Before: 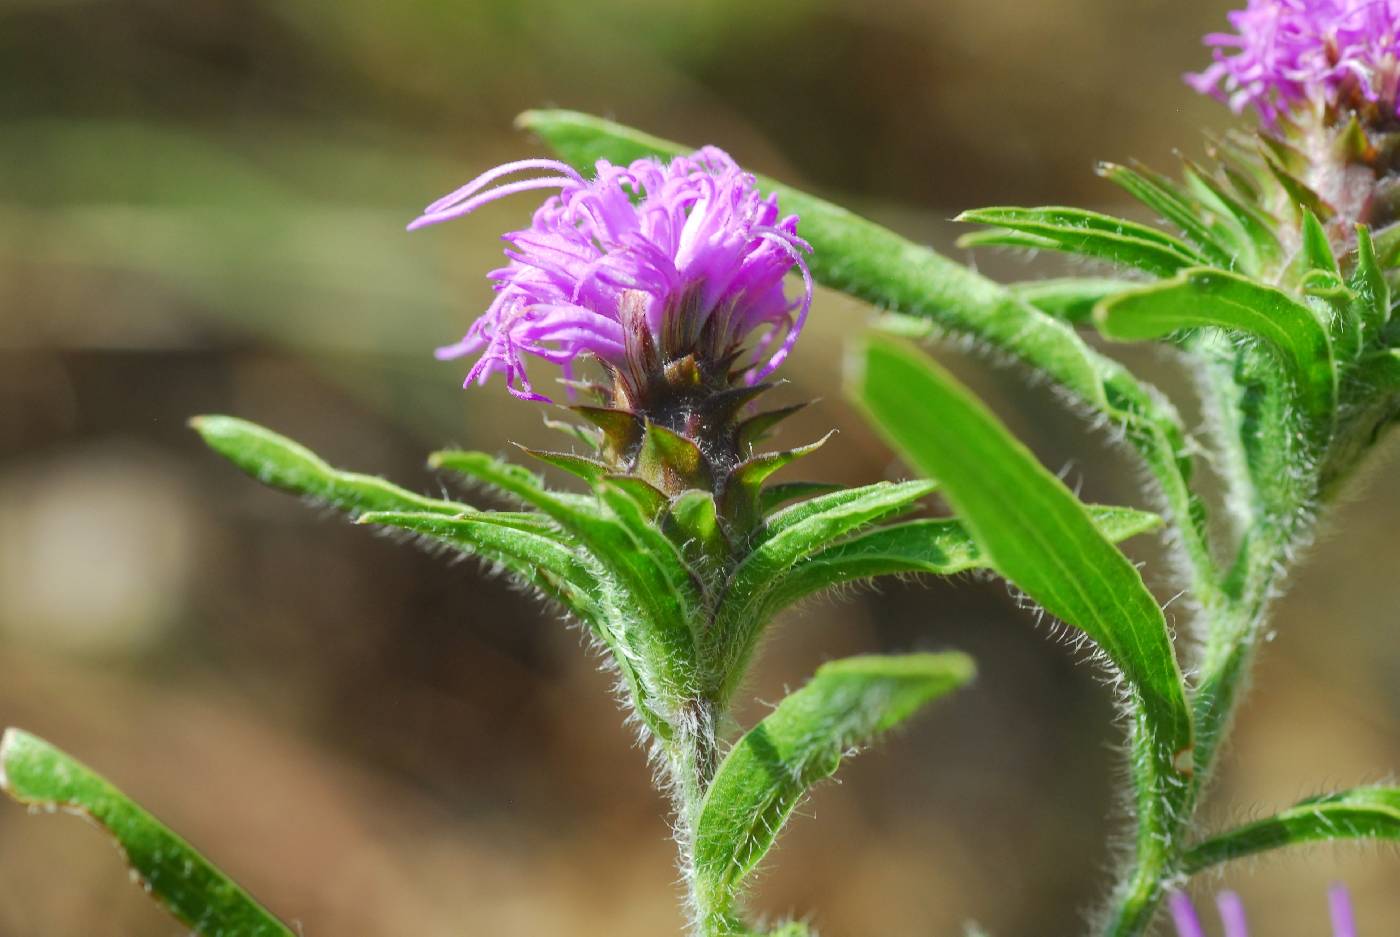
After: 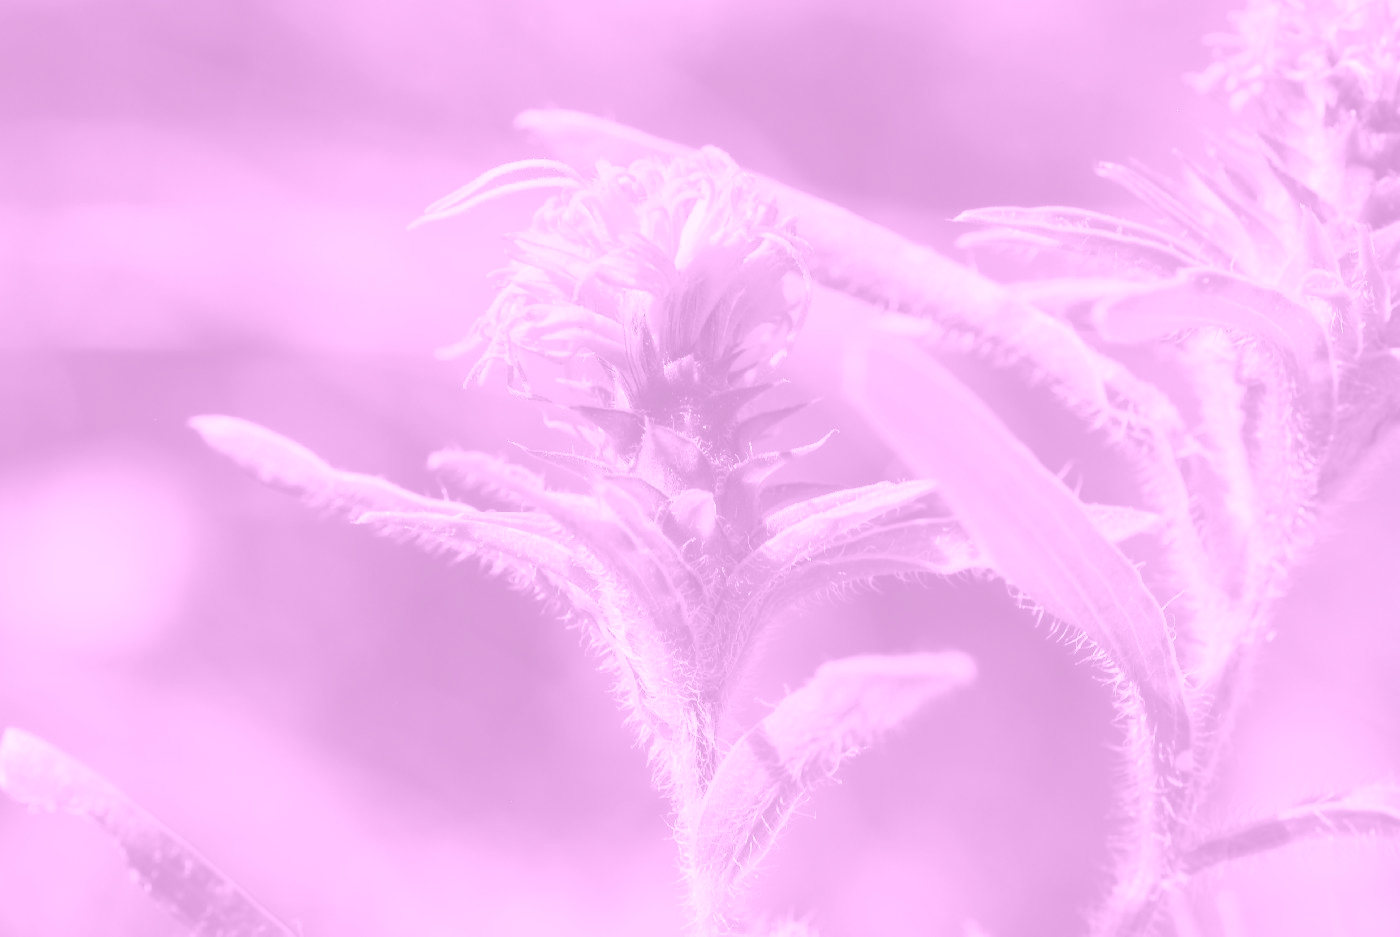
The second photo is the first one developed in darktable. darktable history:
color zones: curves: ch0 [(0, 0.499) (0.143, 0.5) (0.286, 0.5) (0.429, 0.476) (0.571, 0.284) (0.714, 0.243) (0.857, 0.449) (1, 0.499)]; ch1 [(0, 0.532) (0.143, 0.645) (0.286, 0.696) (0.429, 0.211) (0.571, 0.504) (0.714, 0.493) (0.857, 0.495) (1, 0.532)]; ch2 [(0, 0.5) (0.143, 0.5) (0.286, 0.427) (0.429, 0.324) (0.571, 0.5) (0.714, 0.5) (0.857, 0.5) (1, 0.5)]
colorize: hue 331.2°, saturation 75%, source mix 30.28%, lightness 70.52%, version 1
tone equalizer: -8 EV -0.417 EV, -7 EV -0.389 EV, -6 EV -0.333 EV, -5 EV -0.222 EV, -3 EV 0.222 EV, -2 EV 0.333 EV, -1 EV 0.389 EV, +0 EV 0.417 EV, edges refinement/feathering 500, mask exposure compensation -1.57 EV, preserve details no
